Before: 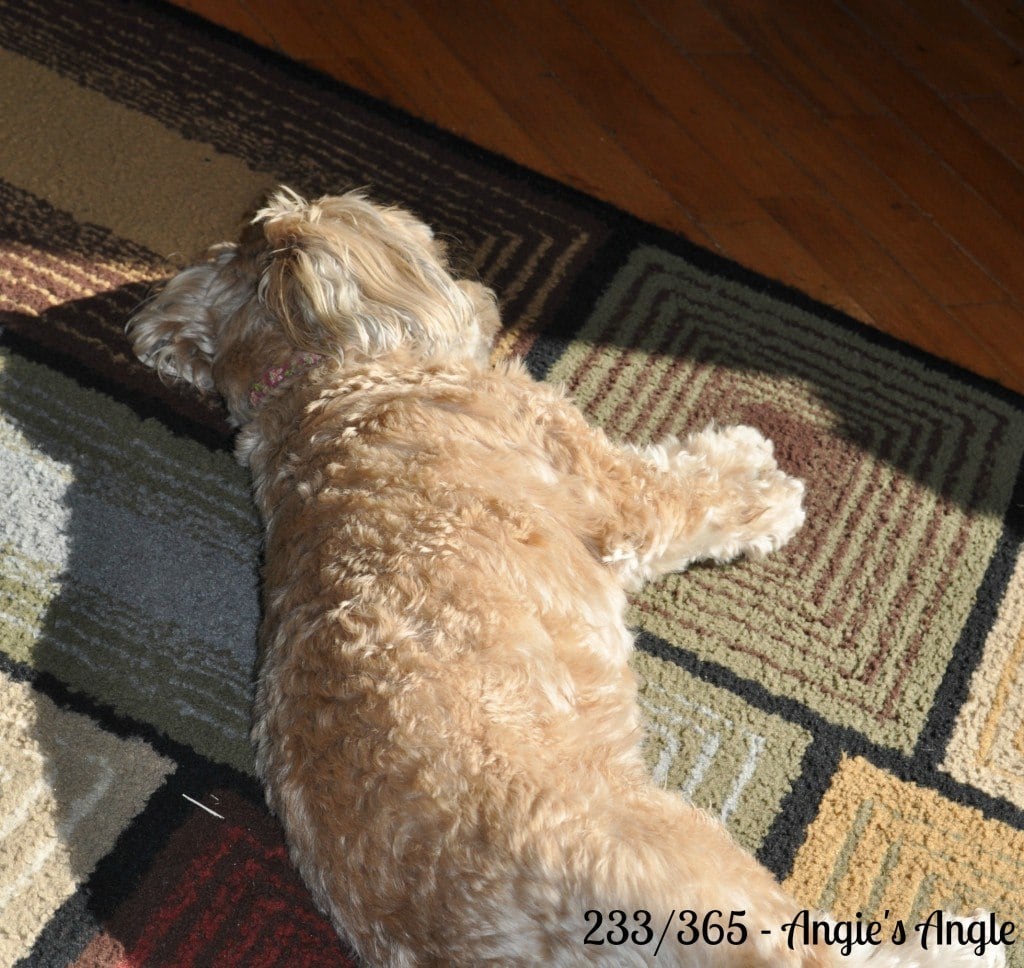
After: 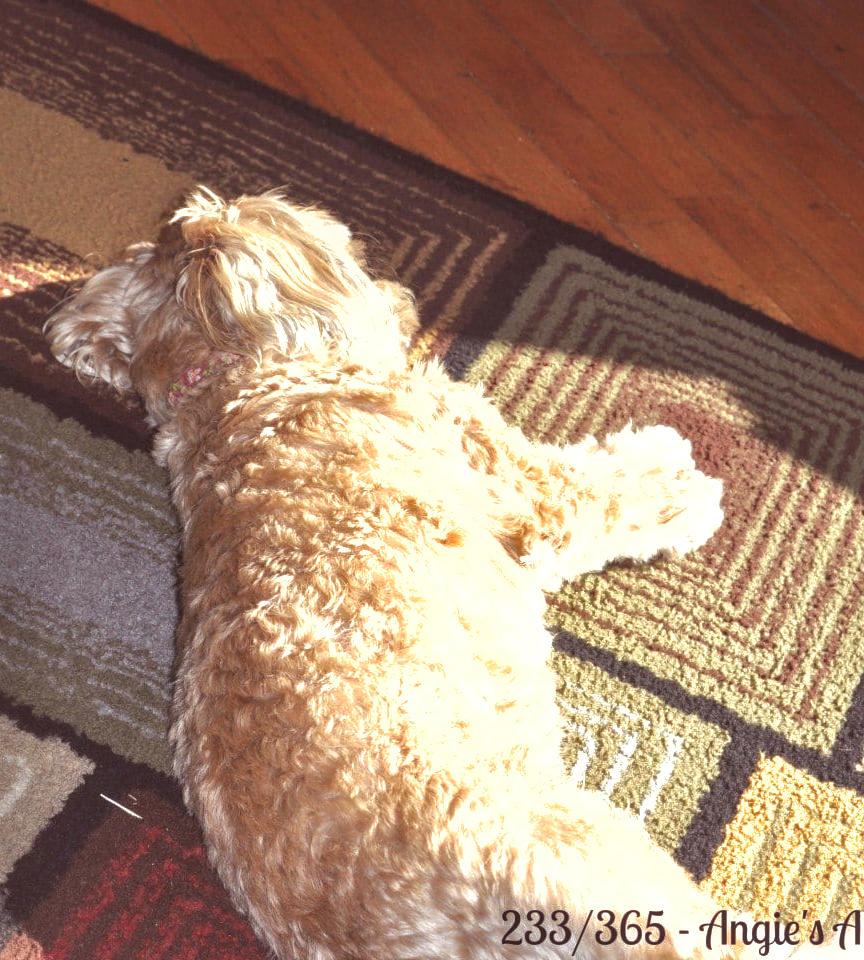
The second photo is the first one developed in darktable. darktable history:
crop: left 8.026%, right 7.374%
exposure: black level correction -0.005, exposure 1 EV, compensate highlight preservation false
local contrast: on, module defaults
rgb levels: mode RGB, independent channels, levels [[0, 0.474, 1], [0, 0.5, 1], [0, 0.5, 1]]
shadows and highlights: on, module defaults
